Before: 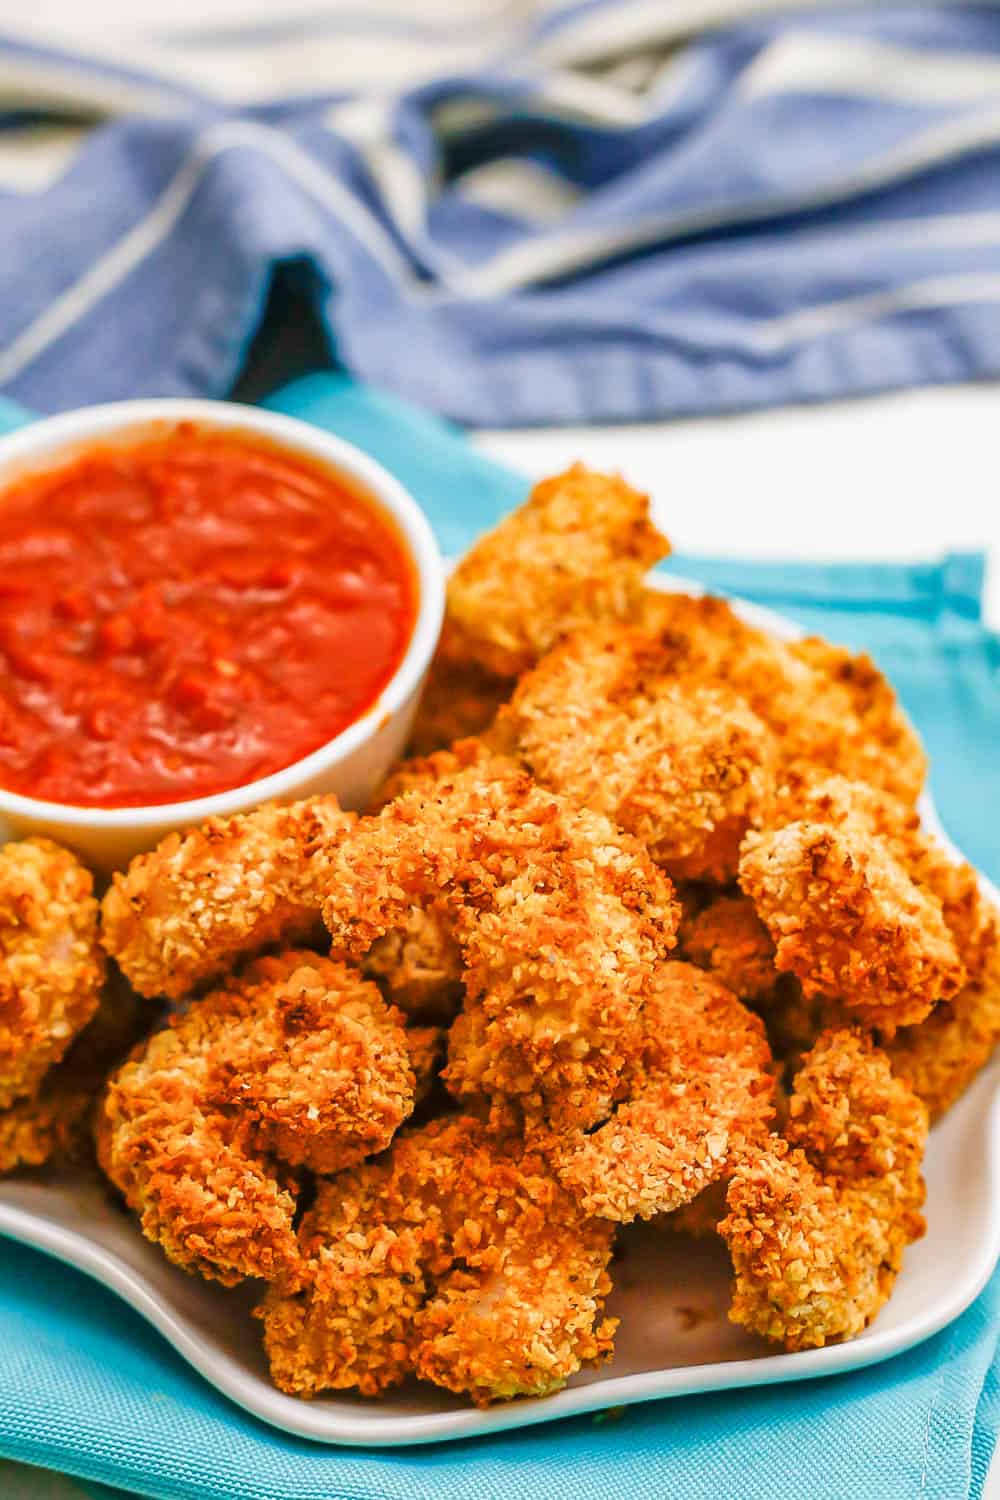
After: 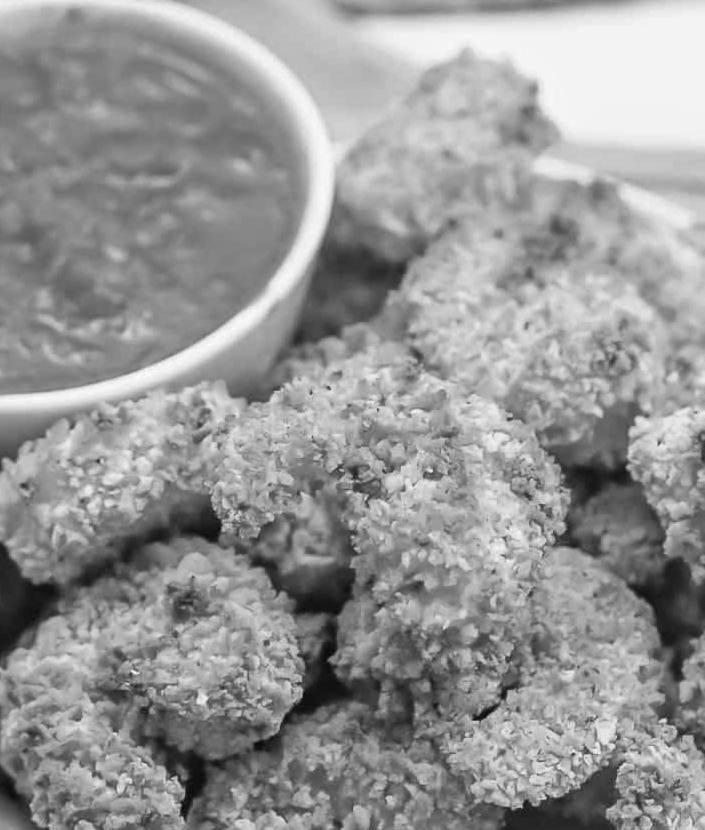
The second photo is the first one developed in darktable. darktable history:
monochrome: a 32, b 64, size 2.3
rgb levels: mode RGB, independent channels, levels [[0, 0.474, 1], [0, 0.5, 1], [0, 0.5, 1]]
crop: left 11.123%, top 27.61%, right 18.3%, bottom 17.034%
